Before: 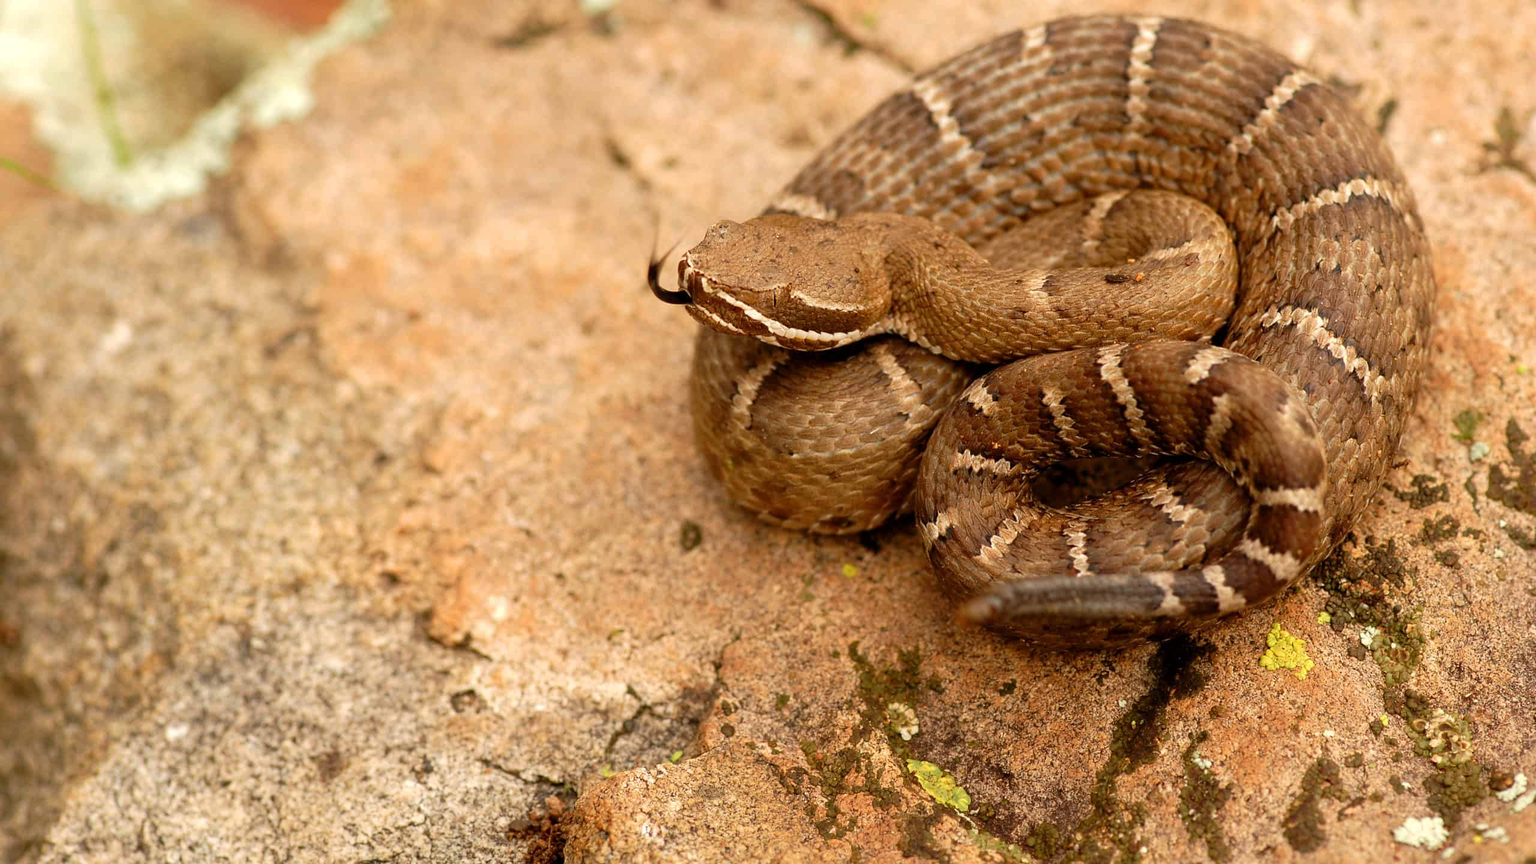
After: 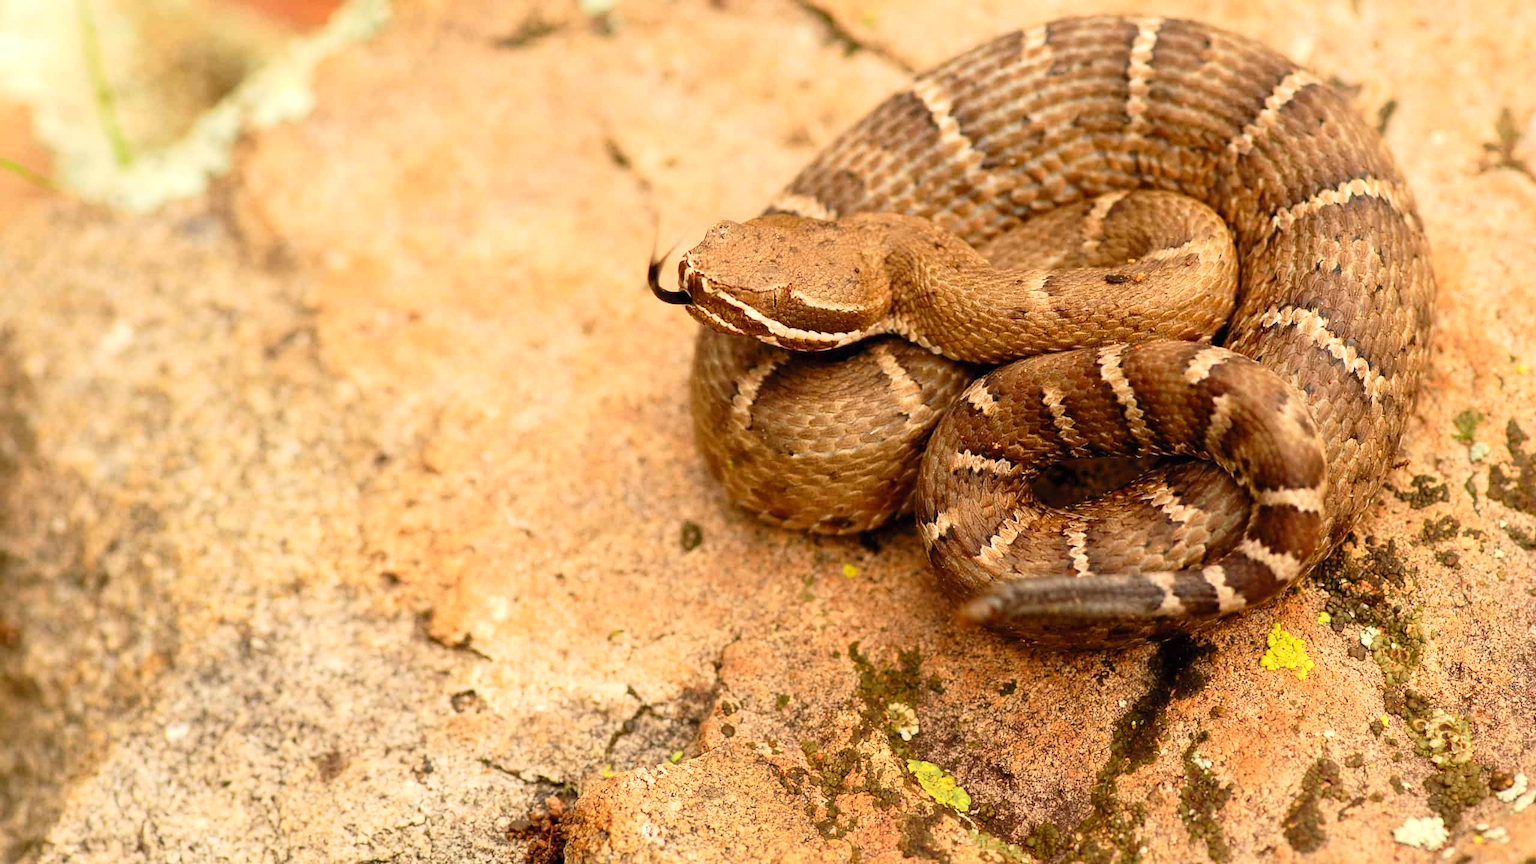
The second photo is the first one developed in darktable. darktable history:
contrast brightness saturation: contrast 0.205, brightness 0.168, saturation 0.216
